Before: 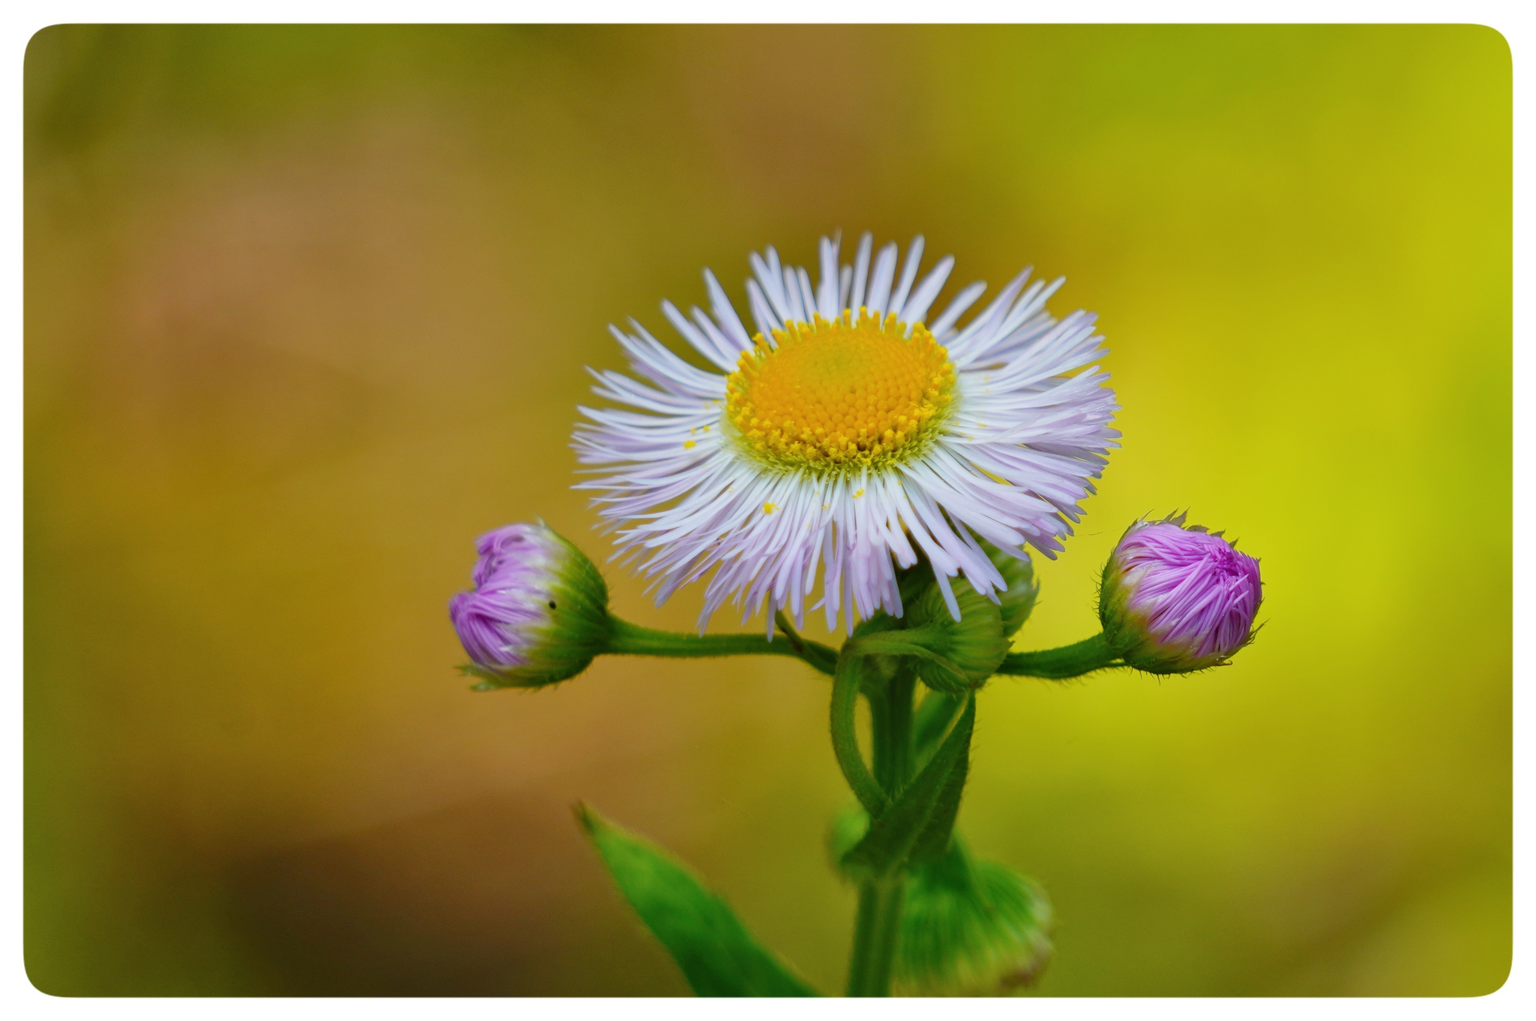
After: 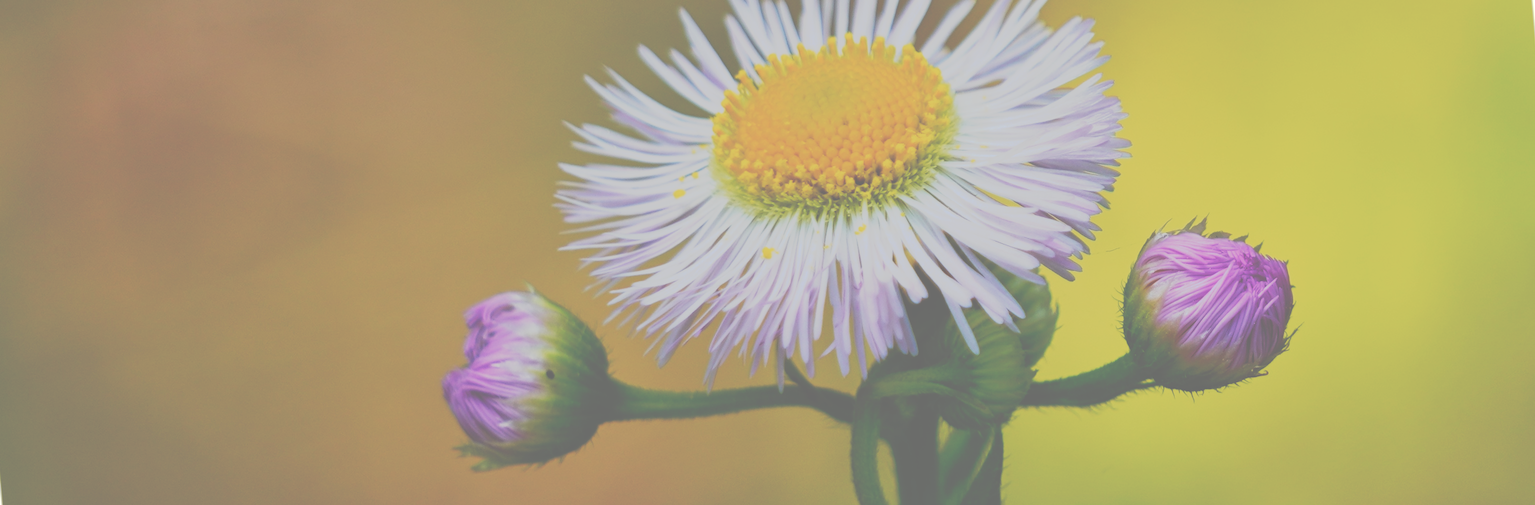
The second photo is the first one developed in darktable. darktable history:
tone curve: curves: ch0 [(0, 0) (0.003, 0.449) (0.011, 0.449) (0.025, 0.449) (0.044, 0.45) (0.069, 0.453) (0.1, 0.453) (0.136, 0.455) (0.177, 0.458) (0.224, 0.462) (0.277, 0.47) (0.335, 0.491) (0.399, 0.522) (0.468, 0.561) (0.543, 0.619) (0.623, 0.69) (0.709, 0.756) (0.801, 0.802) (0.898, 0.825) (1, 1)], preserve colors none
rotate and perspective: rotation -5°, crop left 0.05, crop right 0.952, crop top 0.11, crop bottom 0.89
crop and rotate: top 23.043%, bottom 23.437%
